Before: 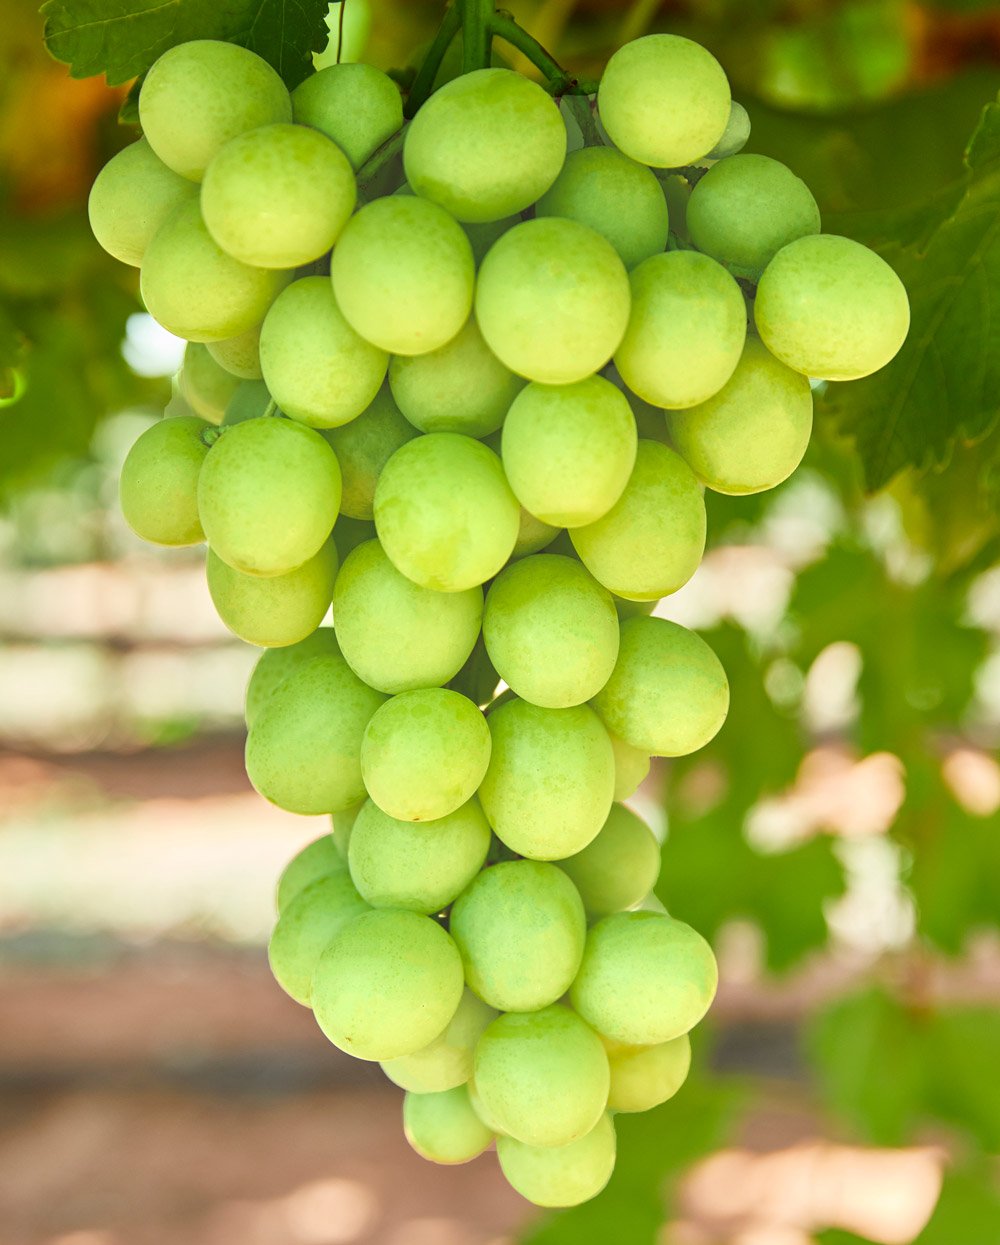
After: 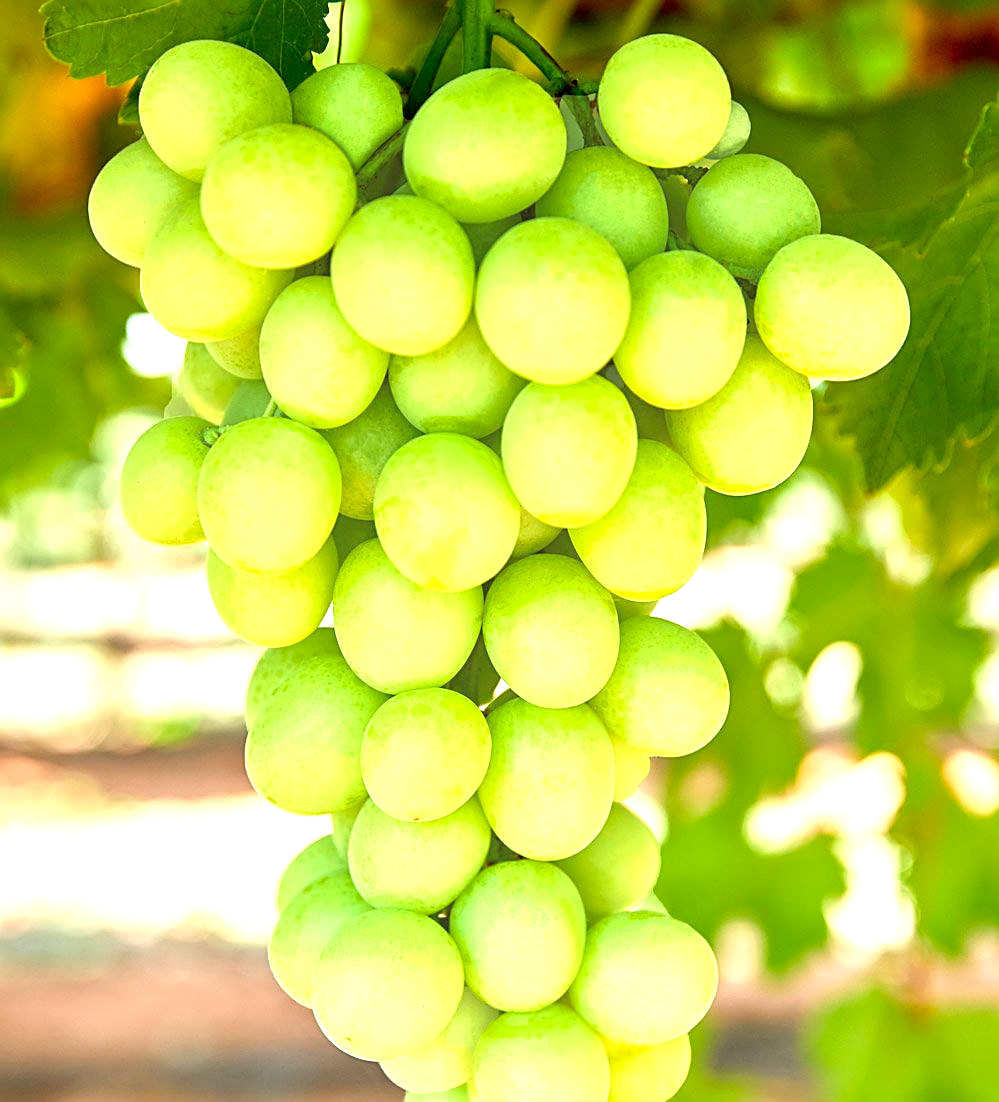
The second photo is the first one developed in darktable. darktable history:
sharpen: on, module defaults
crop and rotate: top 0%, bottom 11.413%
exposure: black level correction 0.01, exposure 1 EV, compensate exposure bias true, compensate highlight preservation false
